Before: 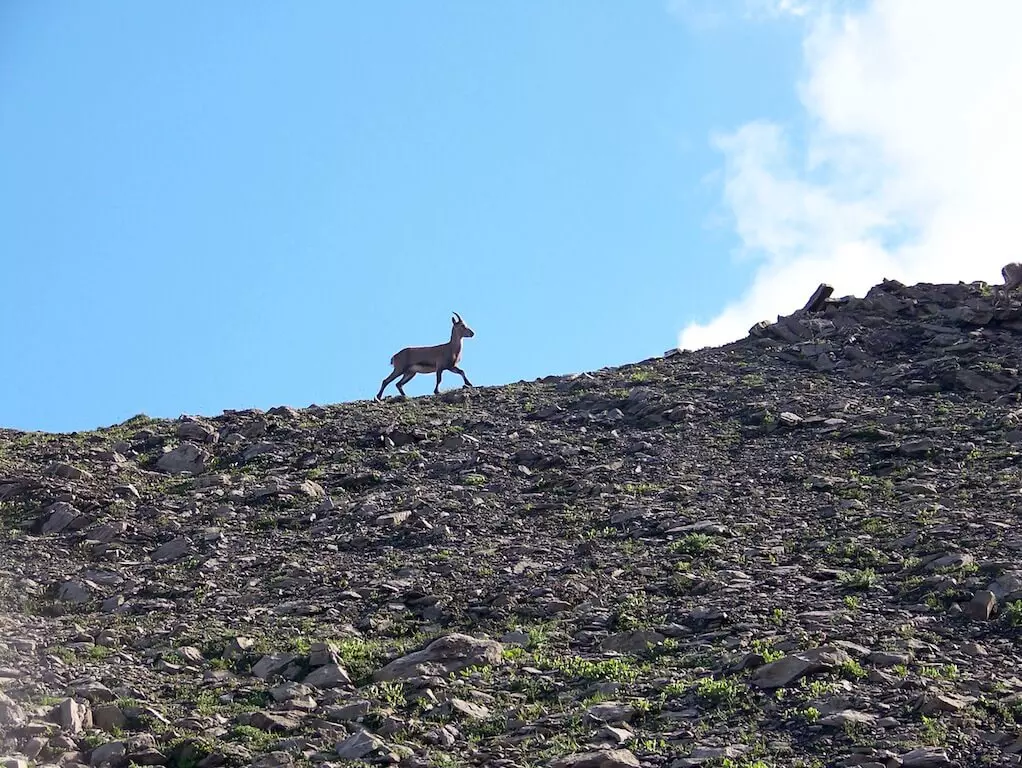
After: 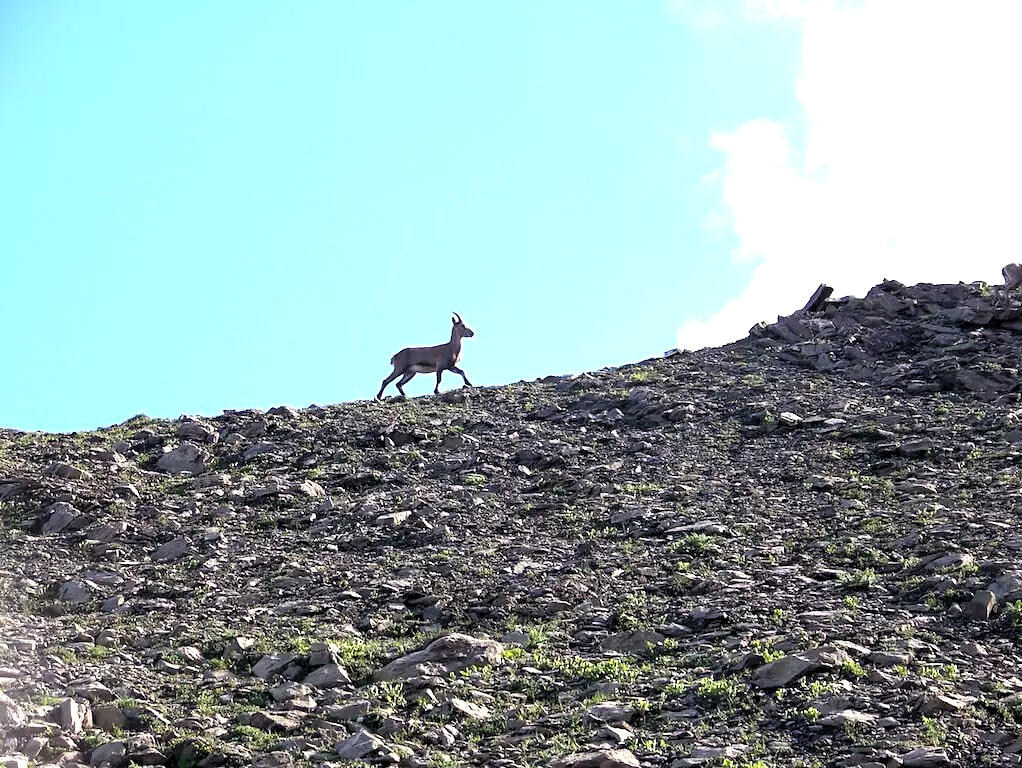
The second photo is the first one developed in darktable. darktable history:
levels: levels [0.055, 0.477, 0.9]
exposure: black level correction 0.001, exposure 0.5 EV, compensate exposure bias true, compensate highlight preservation false
